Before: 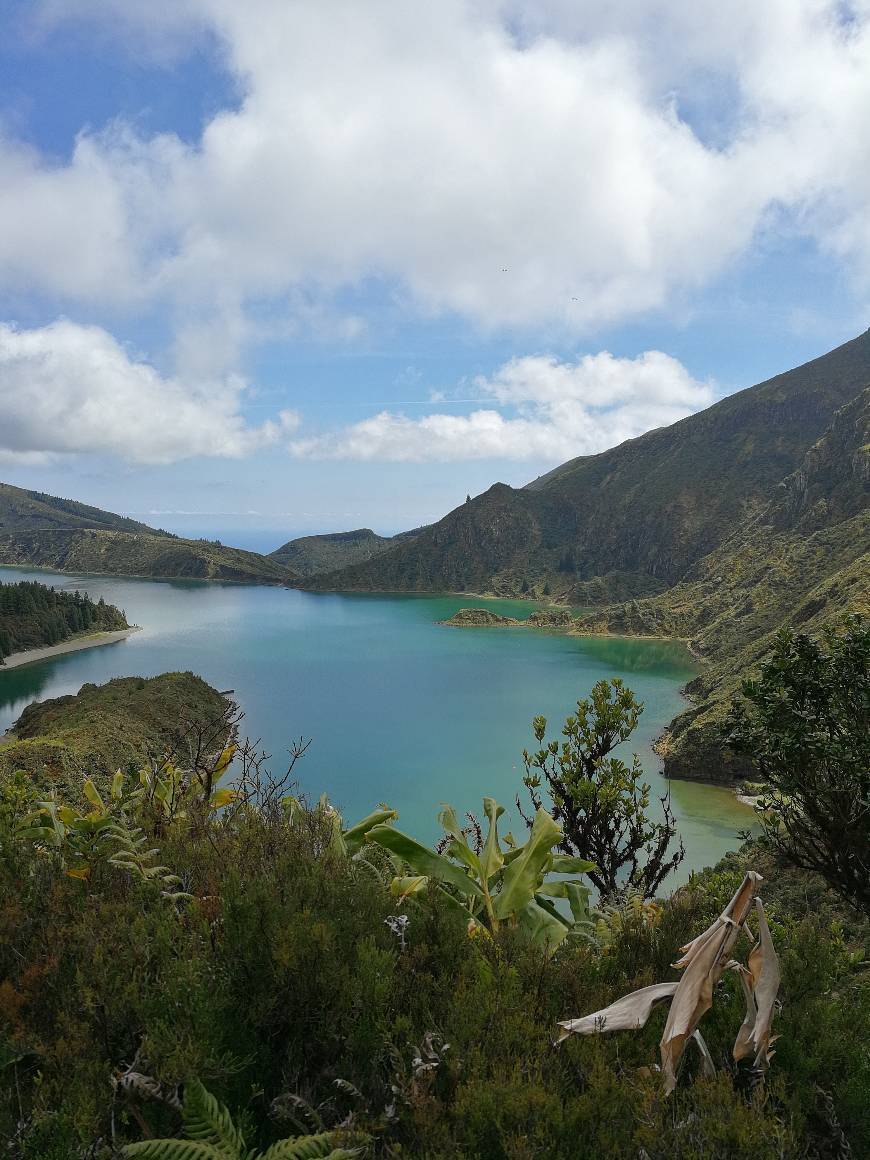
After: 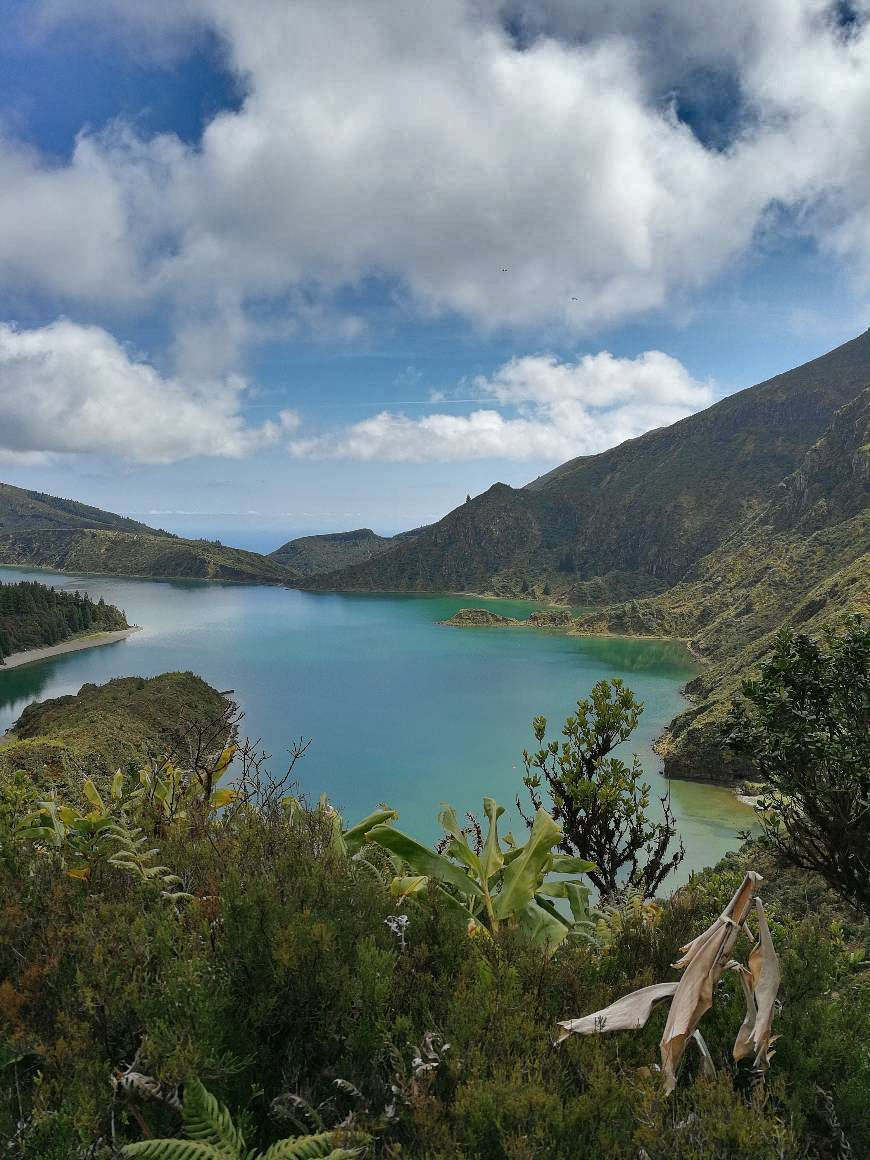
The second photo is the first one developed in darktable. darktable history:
shadows and highlights: radius 106.38, shadows 40.8, highlights -72.63, low approximation 0.01, soften with gaussian
